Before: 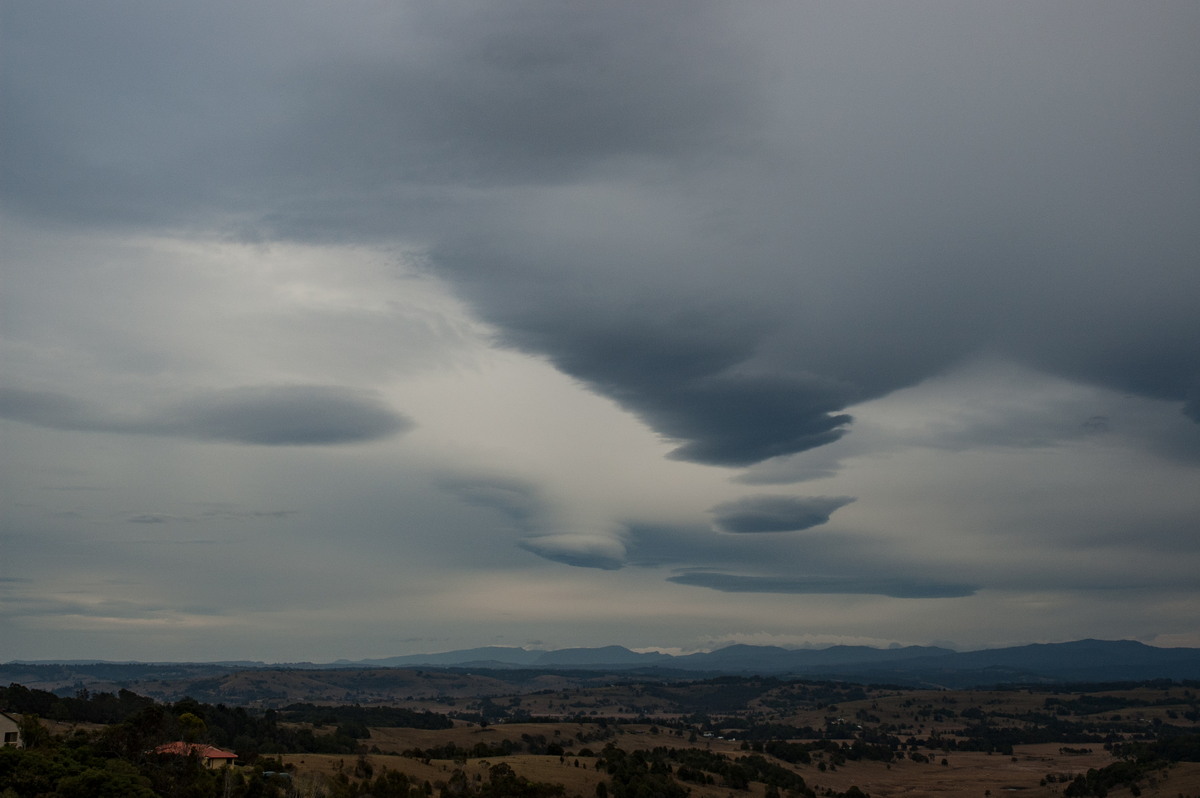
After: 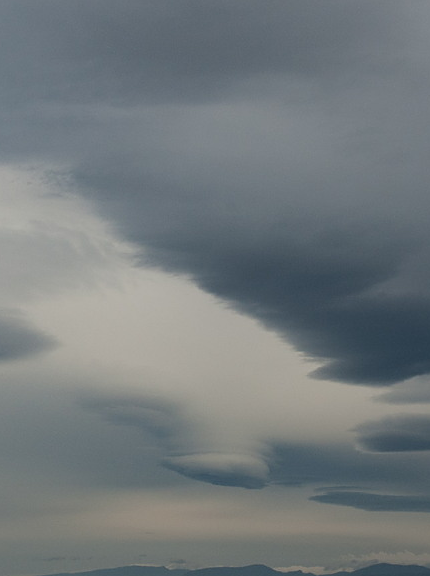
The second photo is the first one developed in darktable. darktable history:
exposure: compensate exposure bias true, compensate highlight preservation false
crop and rotate: left 29.768%, top 10.264%, right 34.344%, bottom 17.438%
sharpen: amount 0.204
